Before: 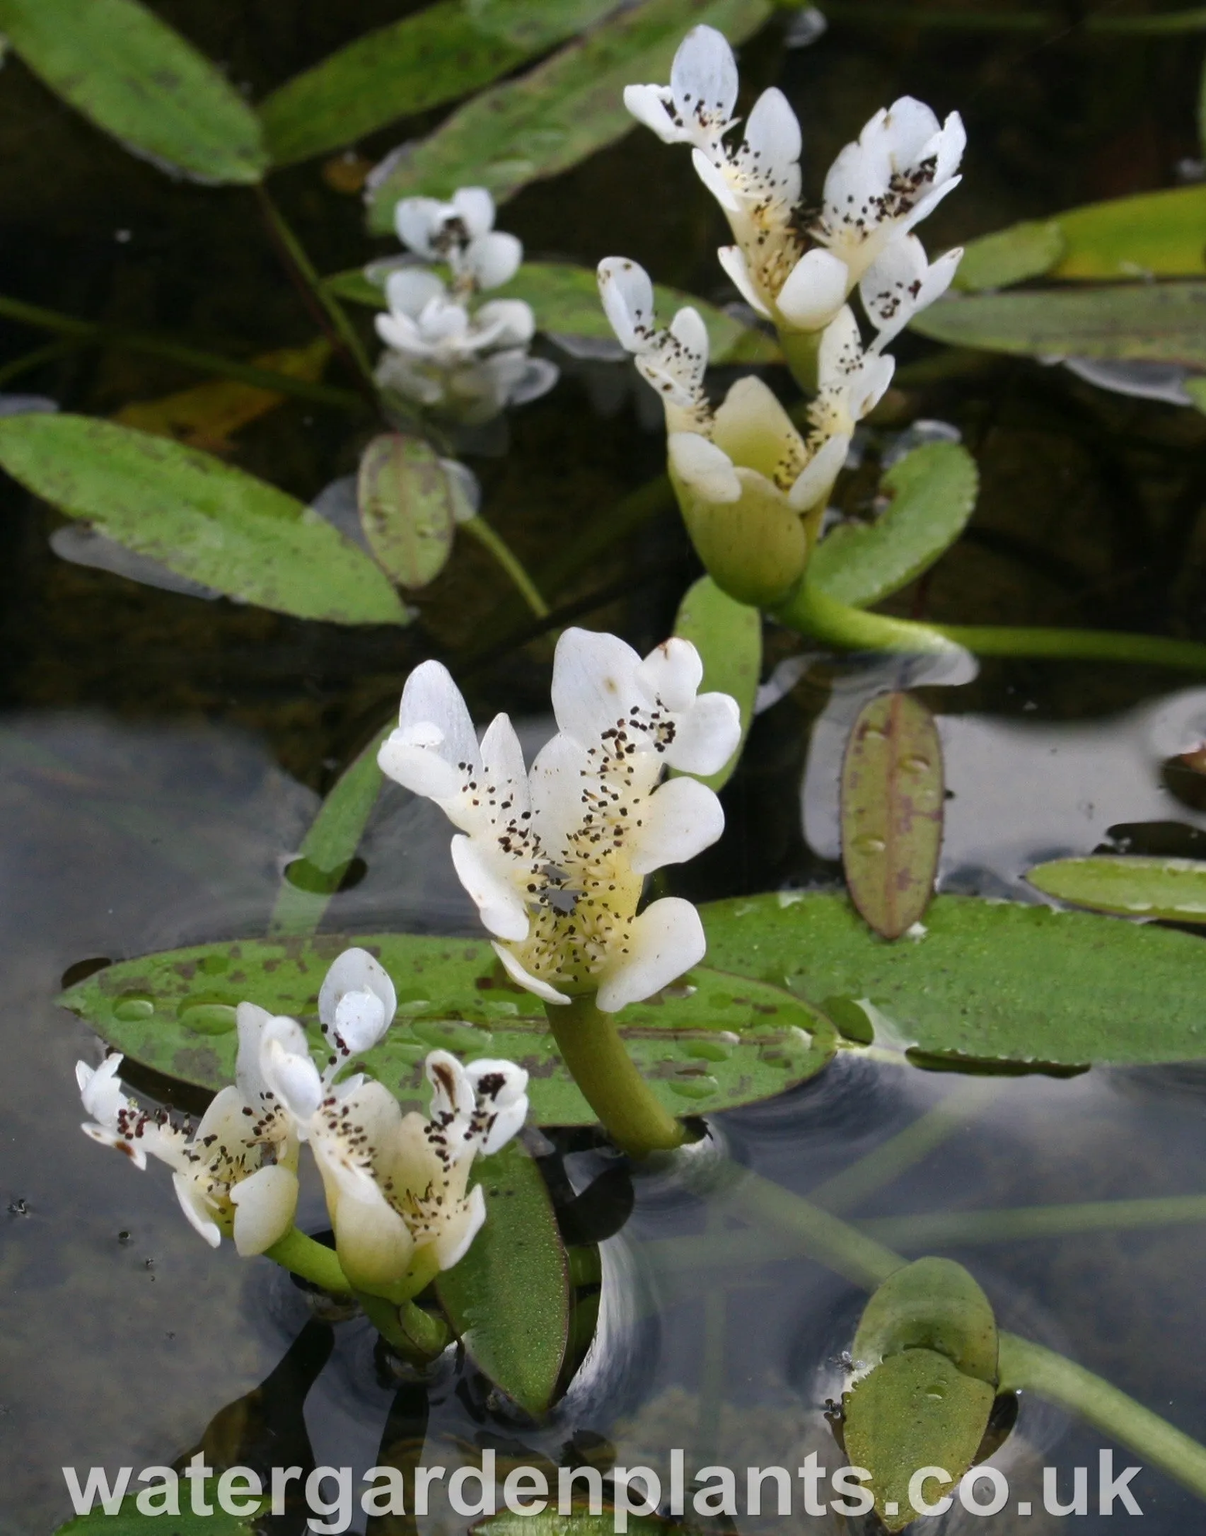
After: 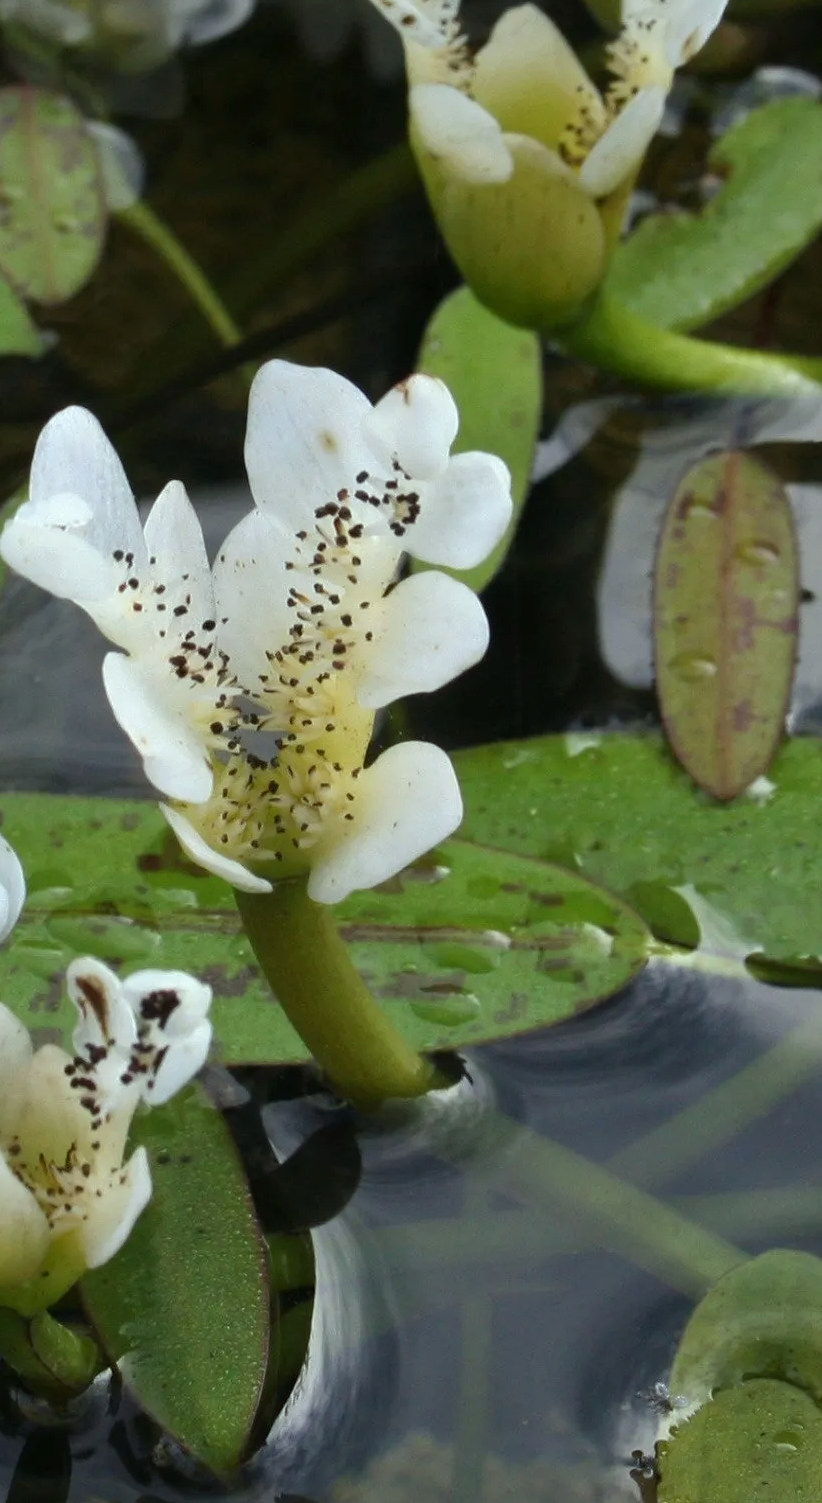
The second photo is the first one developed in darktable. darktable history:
crop: left 31.384%, top 24.295%, right 20.366%, bottom 6.473%
color correction: highlights a* -6.51, highlights b* 0.496
